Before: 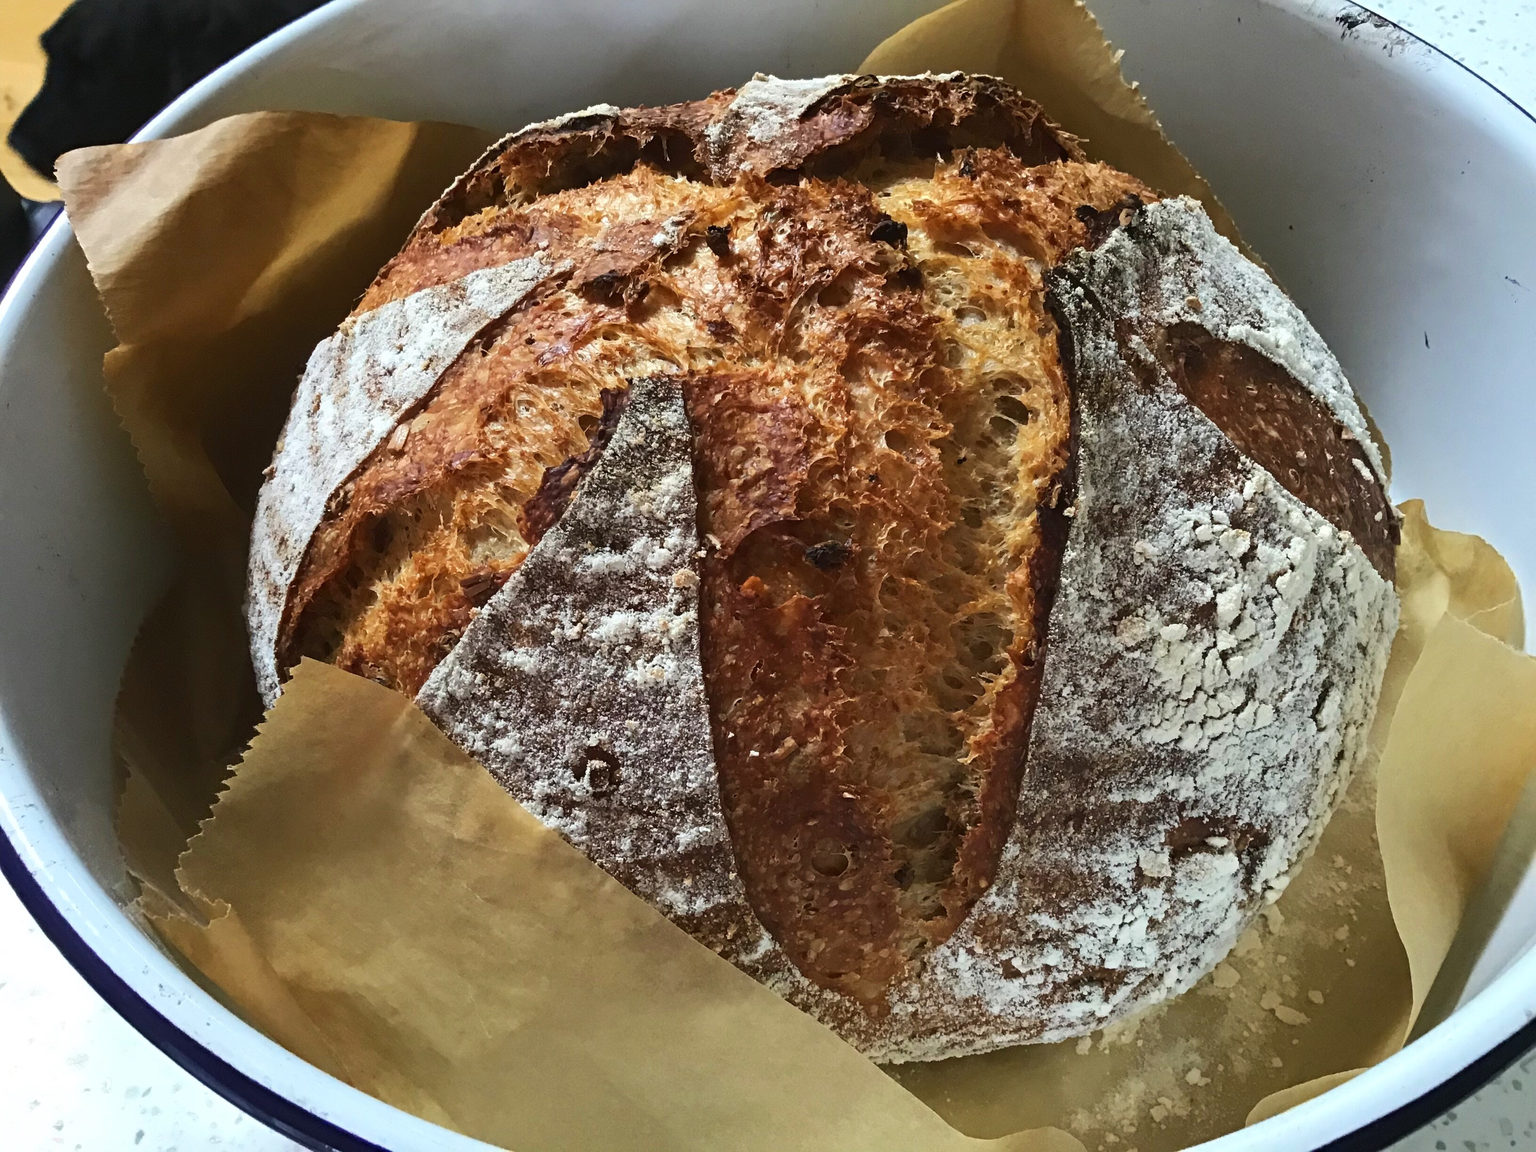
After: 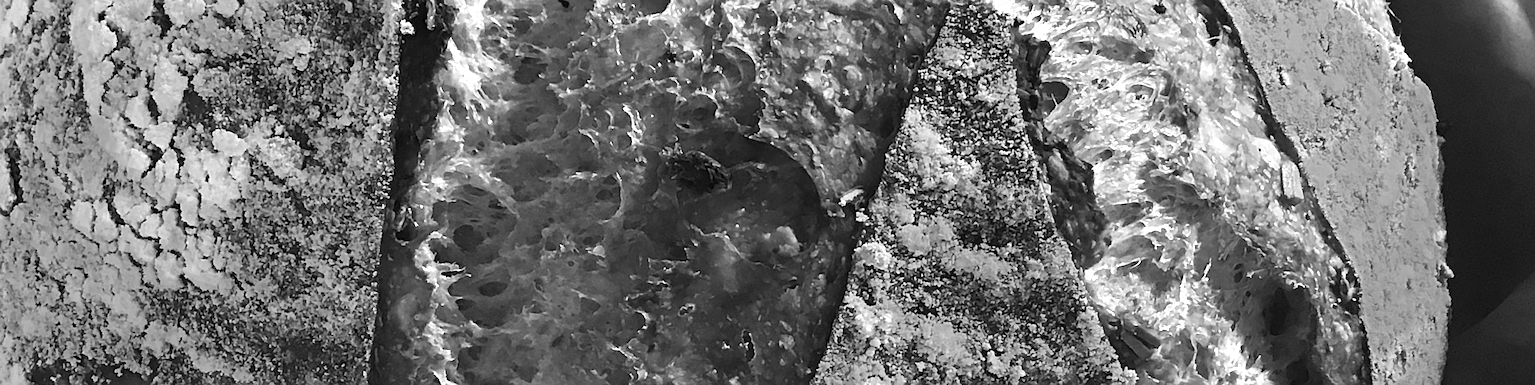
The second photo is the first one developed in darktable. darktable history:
sharpen: on, module defaults
color zones: curves: ch0 [(0, 0.554) (0.146, 0.662) (0.293, 0.86) (0.503, 0.774) (0.637, 0.106) (0.74, 0.072) (0.866, 0.488) (0.998, 0.569)]; ch1 [(0, 0) (0.143, 0) (0.286, 0) (0.429, 0) (0.571, 0) (0.714, 0) (0.857, 0)]
crop and rotate: angle 16.12°, top 30.835%, bottom 35.653%
color calibration: illuminant F (fluorescent), F source F9 (Cool White Deluxe 4150 K) – high CRI, x 0.374, y 0.373, temperature 4158.34 K
base curve: curves: ch0 [(0, 0) (0.989, 0.992)], preserve colors none
